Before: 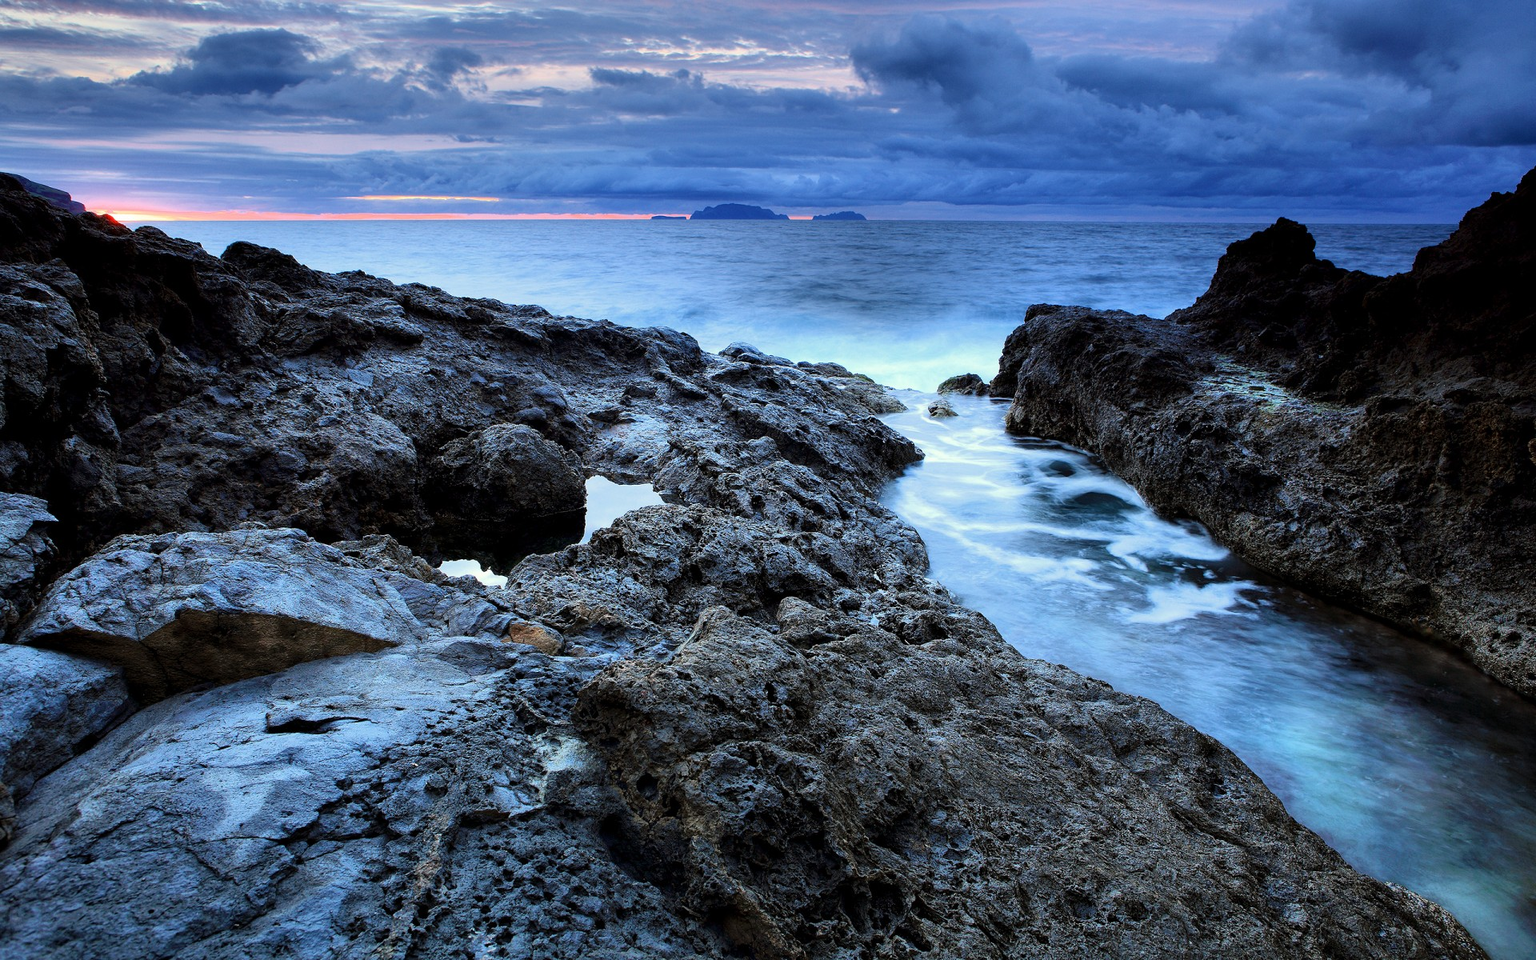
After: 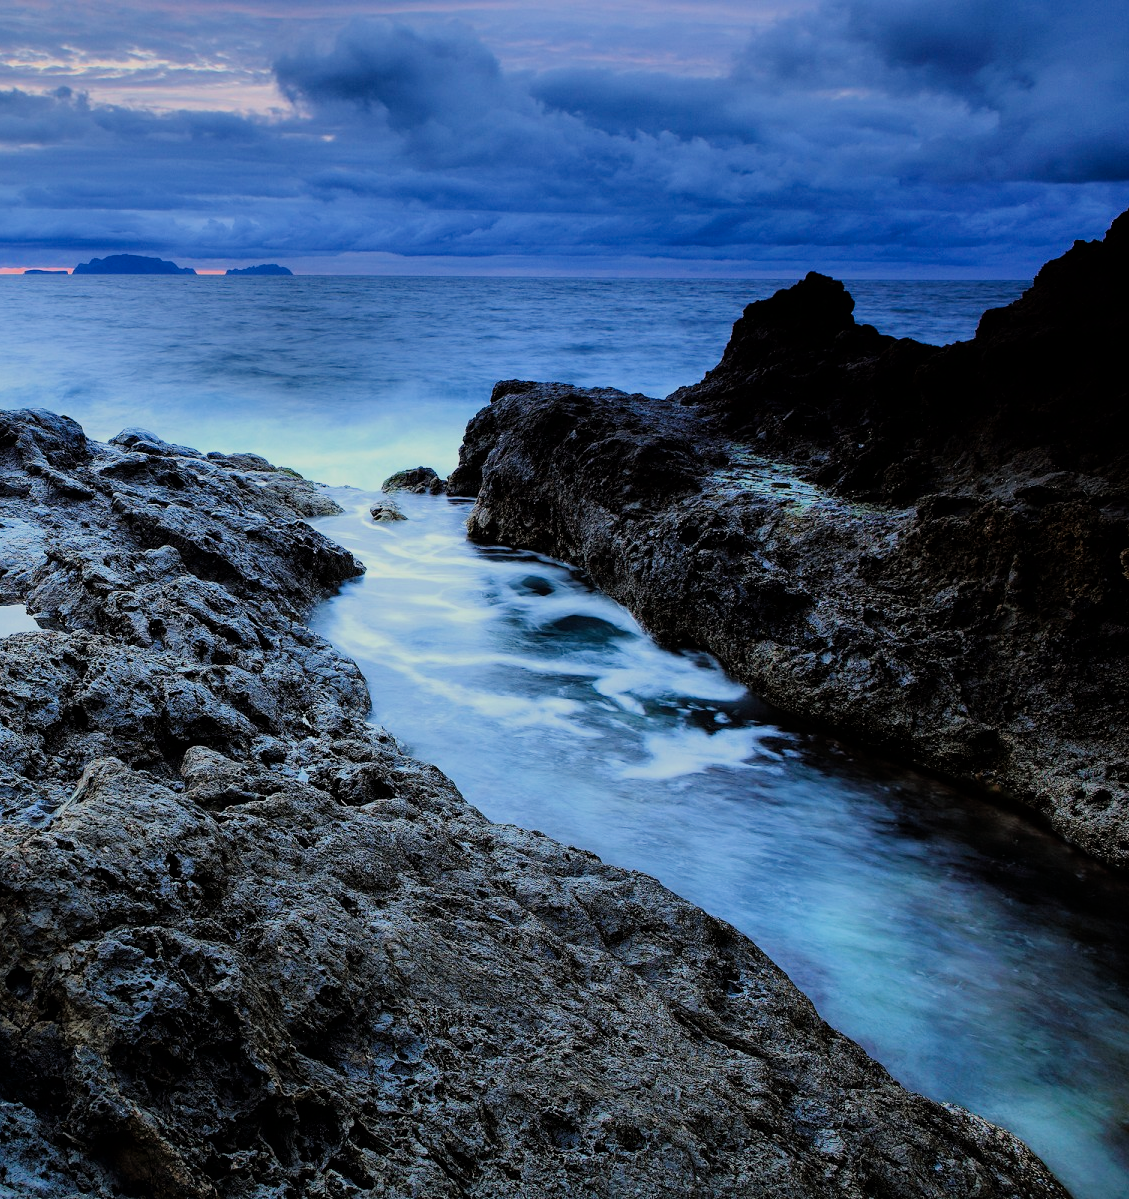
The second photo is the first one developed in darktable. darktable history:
filmic rgb: black relative exposure -8.03 EV, white relative exposure 3.98 EV, hardness 4.11, contrast 0.988
color calibration: gray › normalize channels true, illuminant same as pipeline (D50), adaptation XYZ, x 0.345, y 0.358, temperature 5003.16 K, gamut compression 0.025
crop: left 41.171%
color balance rgb: perceptual saturation grading › global saturation 19.651%
